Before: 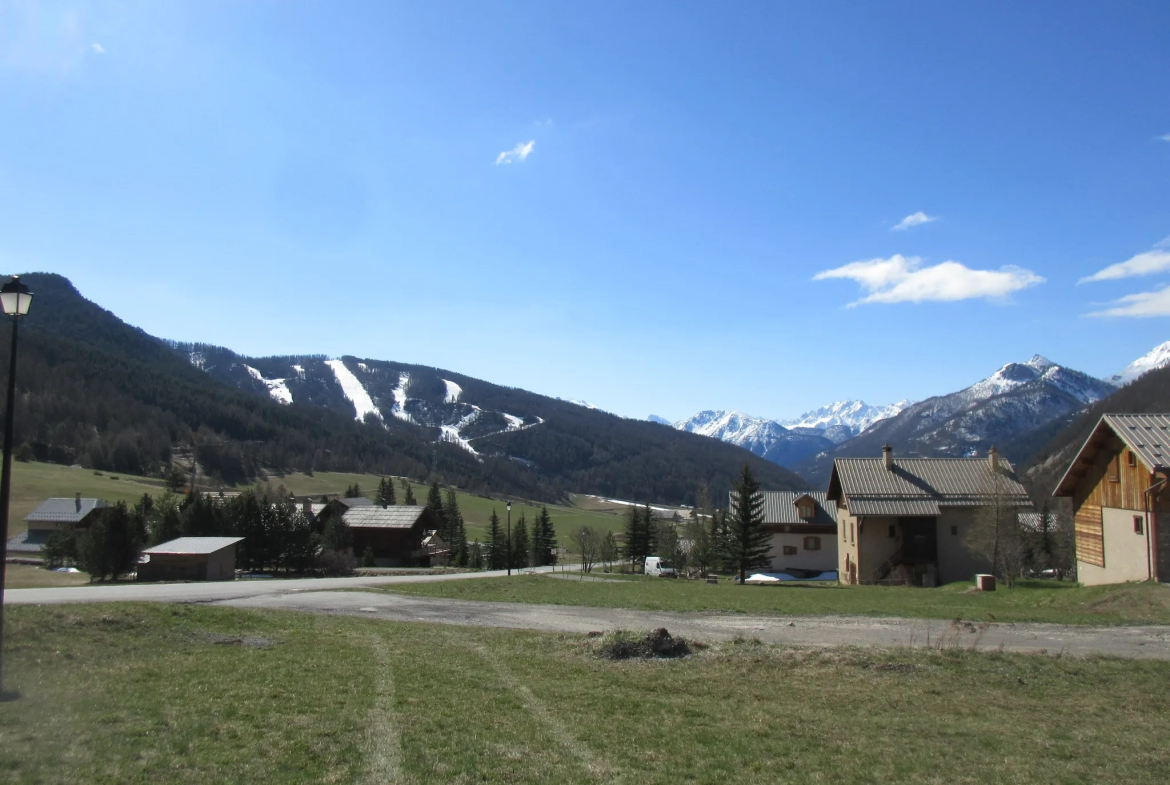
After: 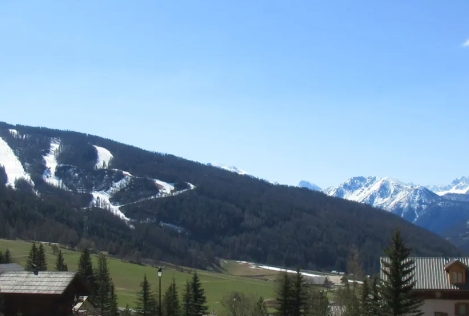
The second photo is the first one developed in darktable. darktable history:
crop: left 29.851%, top 29.882%, right 30.047%, bottom 29.85%
velvia: on, module defaults
